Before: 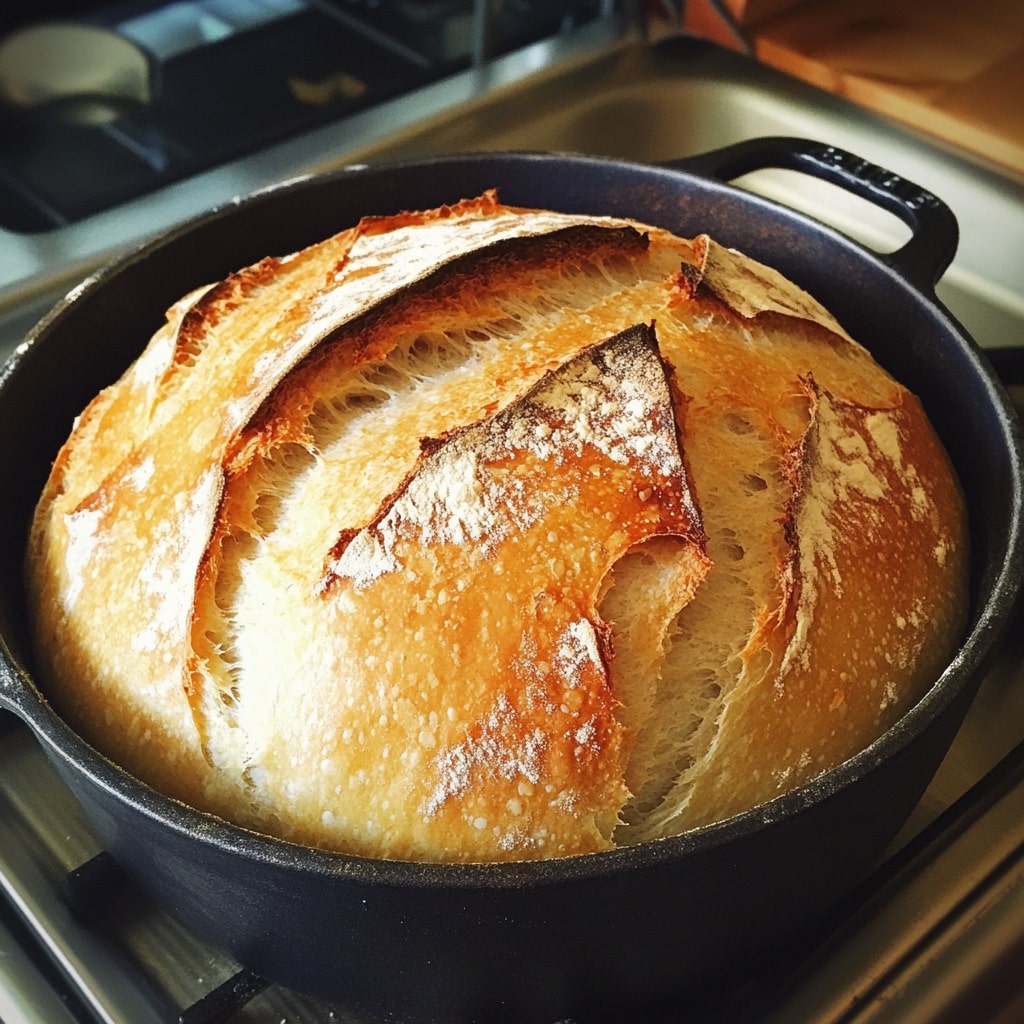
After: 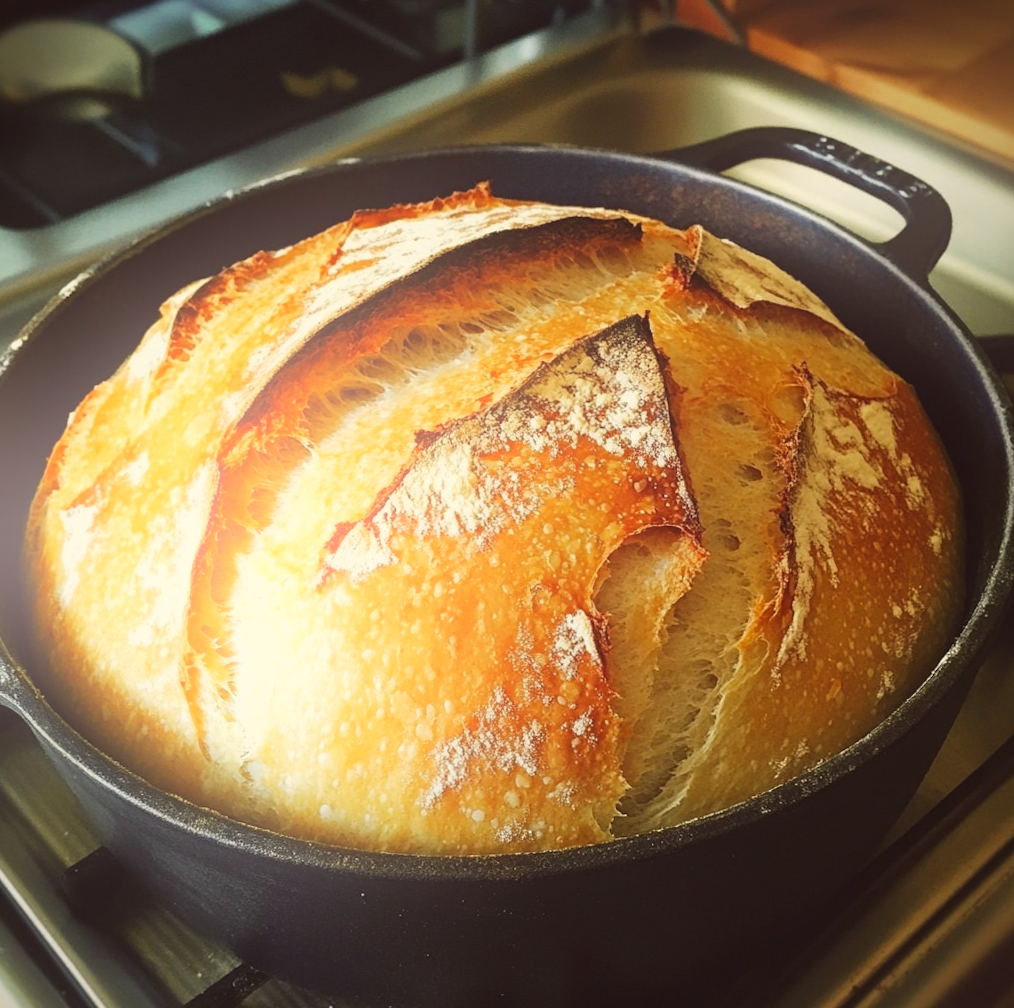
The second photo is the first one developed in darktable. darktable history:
bloom: on, module defaults
color balance: lift [1.005, 1.002, 0.998, 0.998], gamma [1, 1.021, 1.02, 0.979], gain [0.923, 1.066, 1.056, 0.934]
rotate and perspective: rotation -0.45°, automatic cropping original format, crop left 0.008, crop right 0.992, crop top 0.012, crop bottom 0.988
